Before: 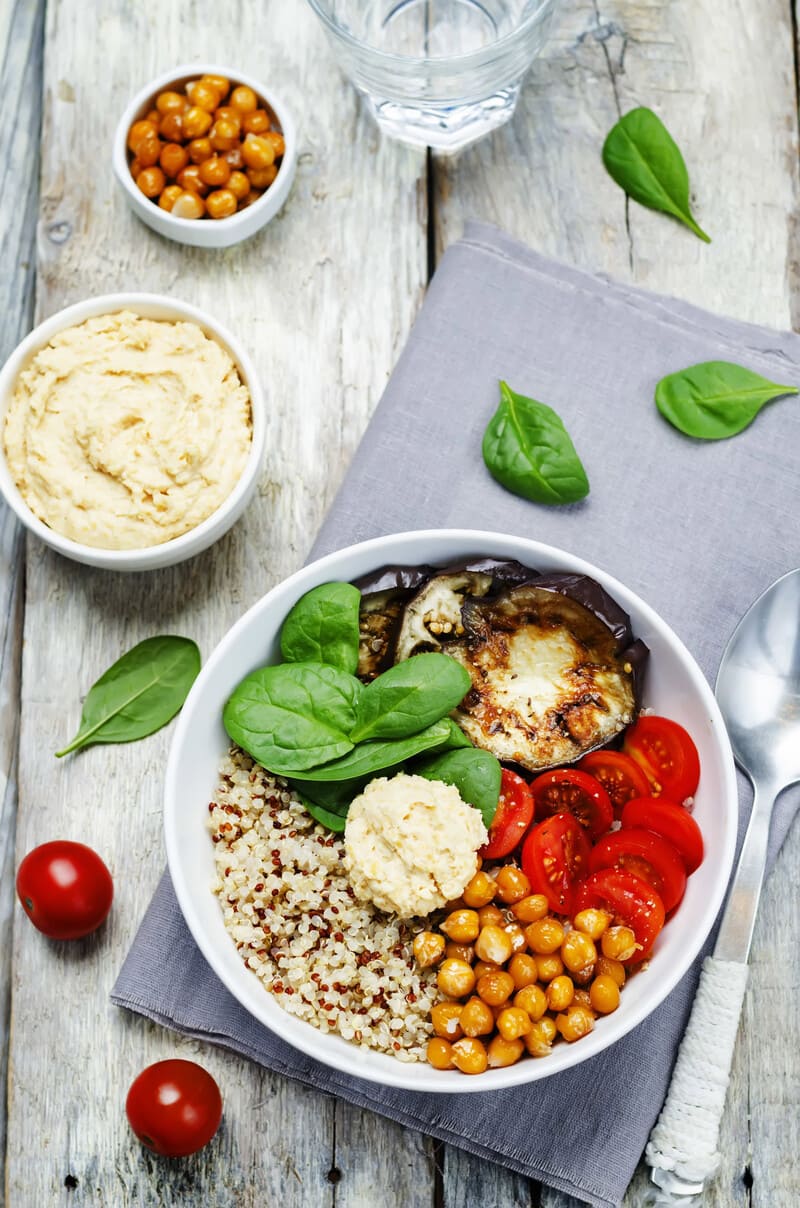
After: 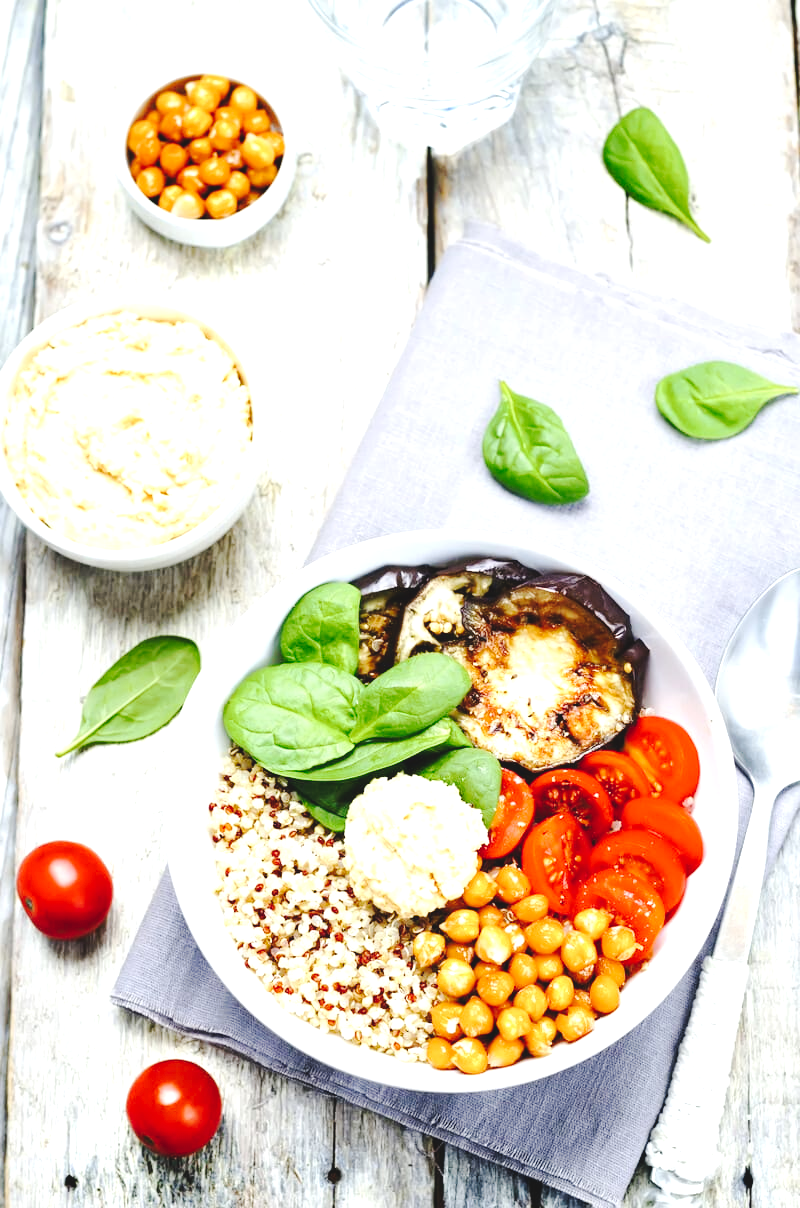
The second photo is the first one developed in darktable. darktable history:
exposure: black level correction -0.001, exposure 0.9 EV, compensate exposure bias true, compensate highlight preservation false
tone curve: curves: ch0 [(0, 0) (0.003, 0.076) (0.011, 0.081) (0.025, 0.084) (0.044, 0.092) (0.069, 0.1) (0.1, 0.117) (0.136, 0.144) (0.177, 0.186) (0.224, 0.237) (0.277, 0.306) (0.335, 0.39) (0.399, 0.494) (0.468, 0.574) (0.543, 0.666) (0.623, 0.722) (0.709, 0.79) (0.801, 0.855) (0.898, 0.926) (1, 1)], preserve colors none
